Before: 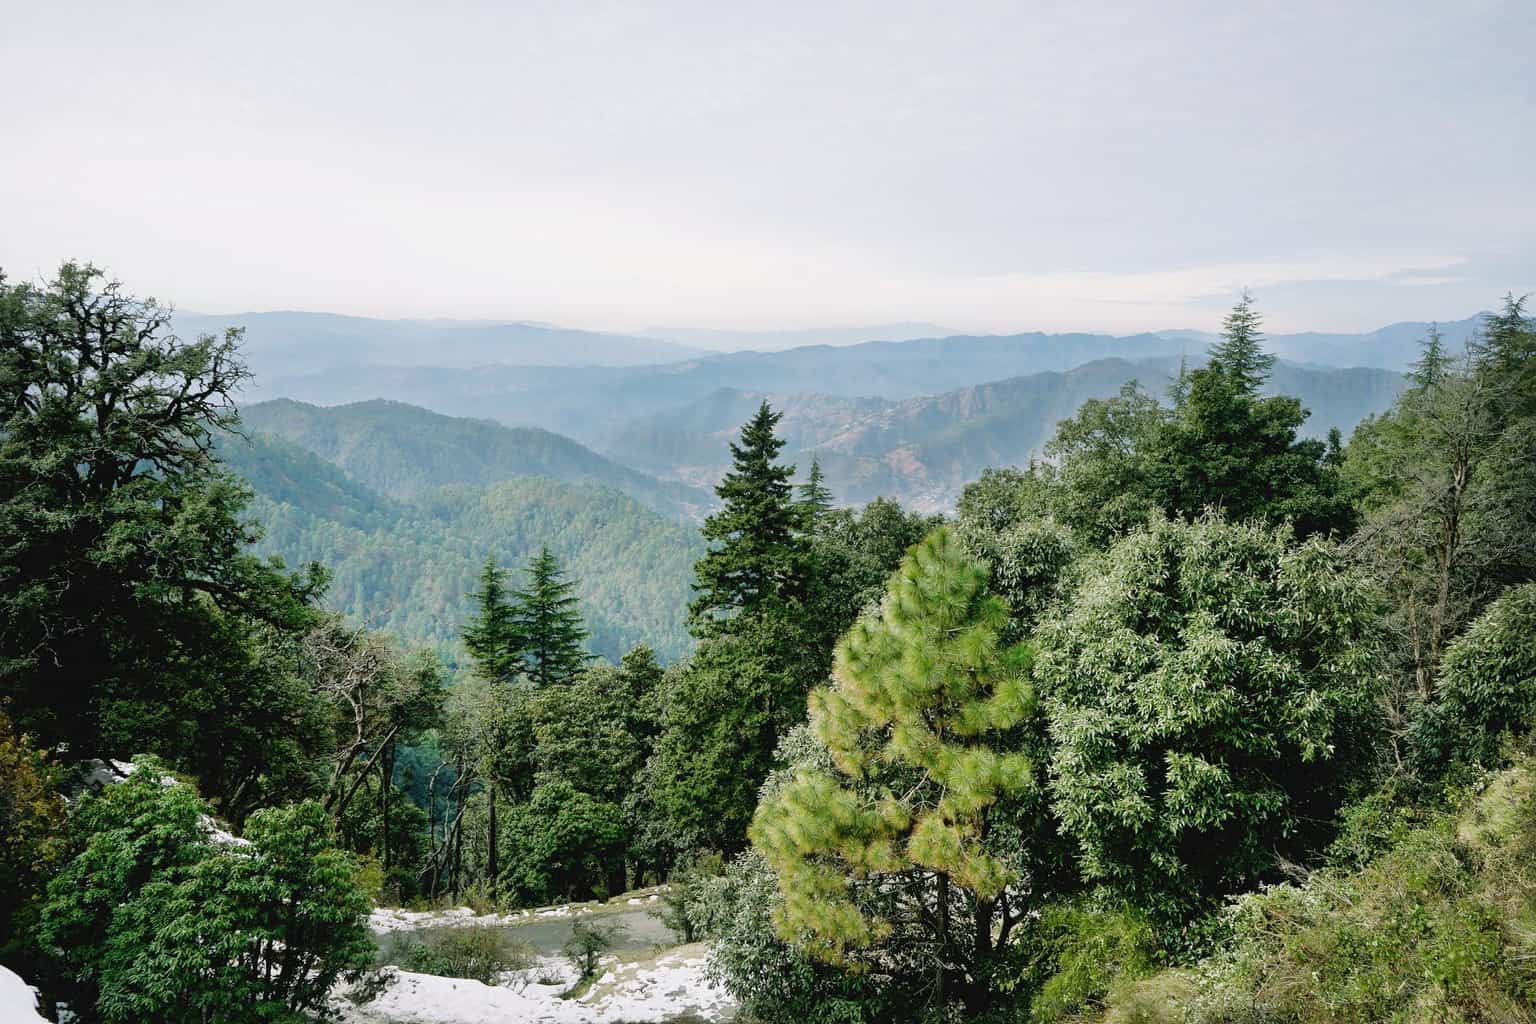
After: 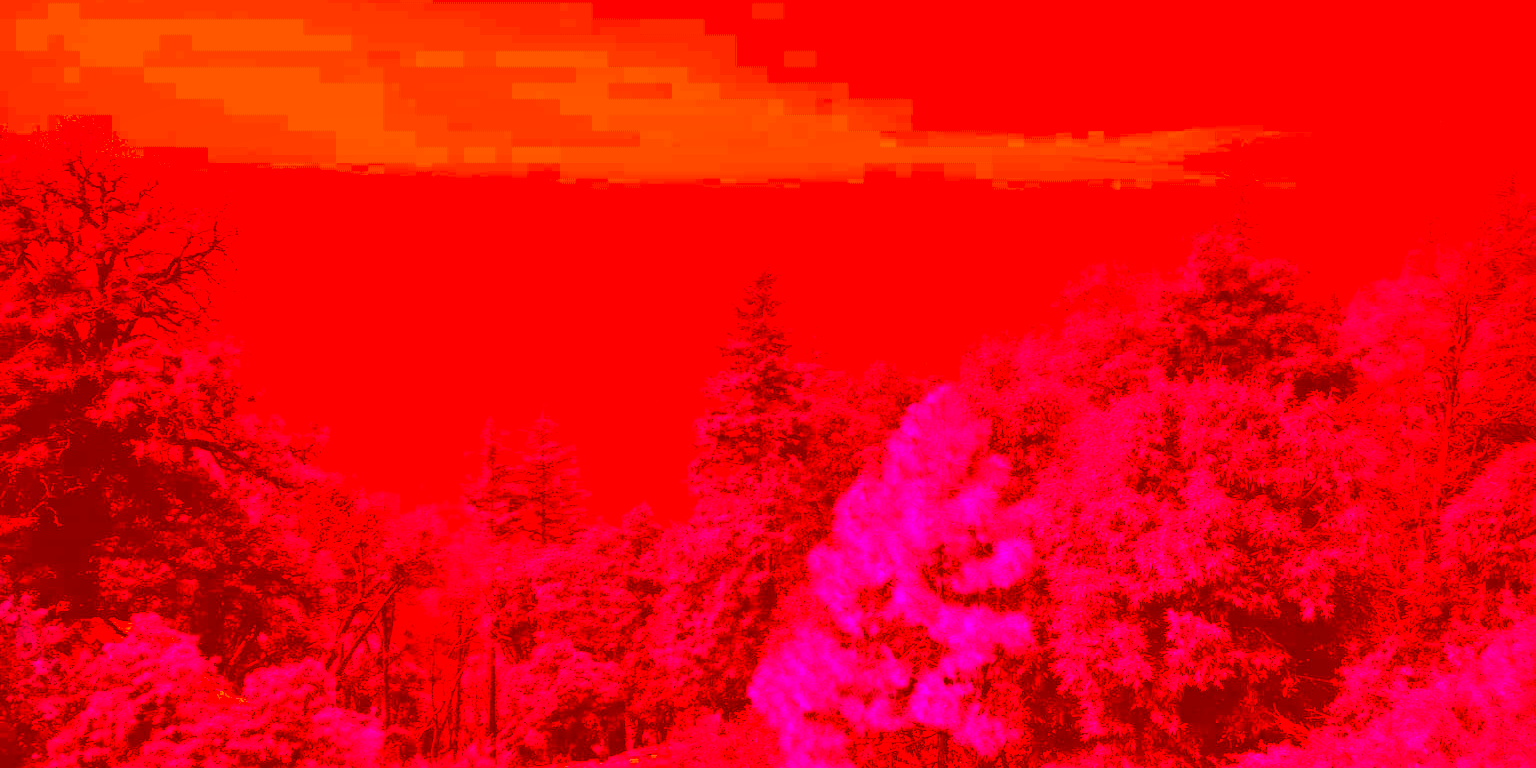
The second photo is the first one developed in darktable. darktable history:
color correction: highlights a* -39.68, highlights b* -40, shadows a* -40, shadows b* -40, saturation -3
crop: top 13.819%, bottom 11.169%
shadows and highlights: on, module defaults
